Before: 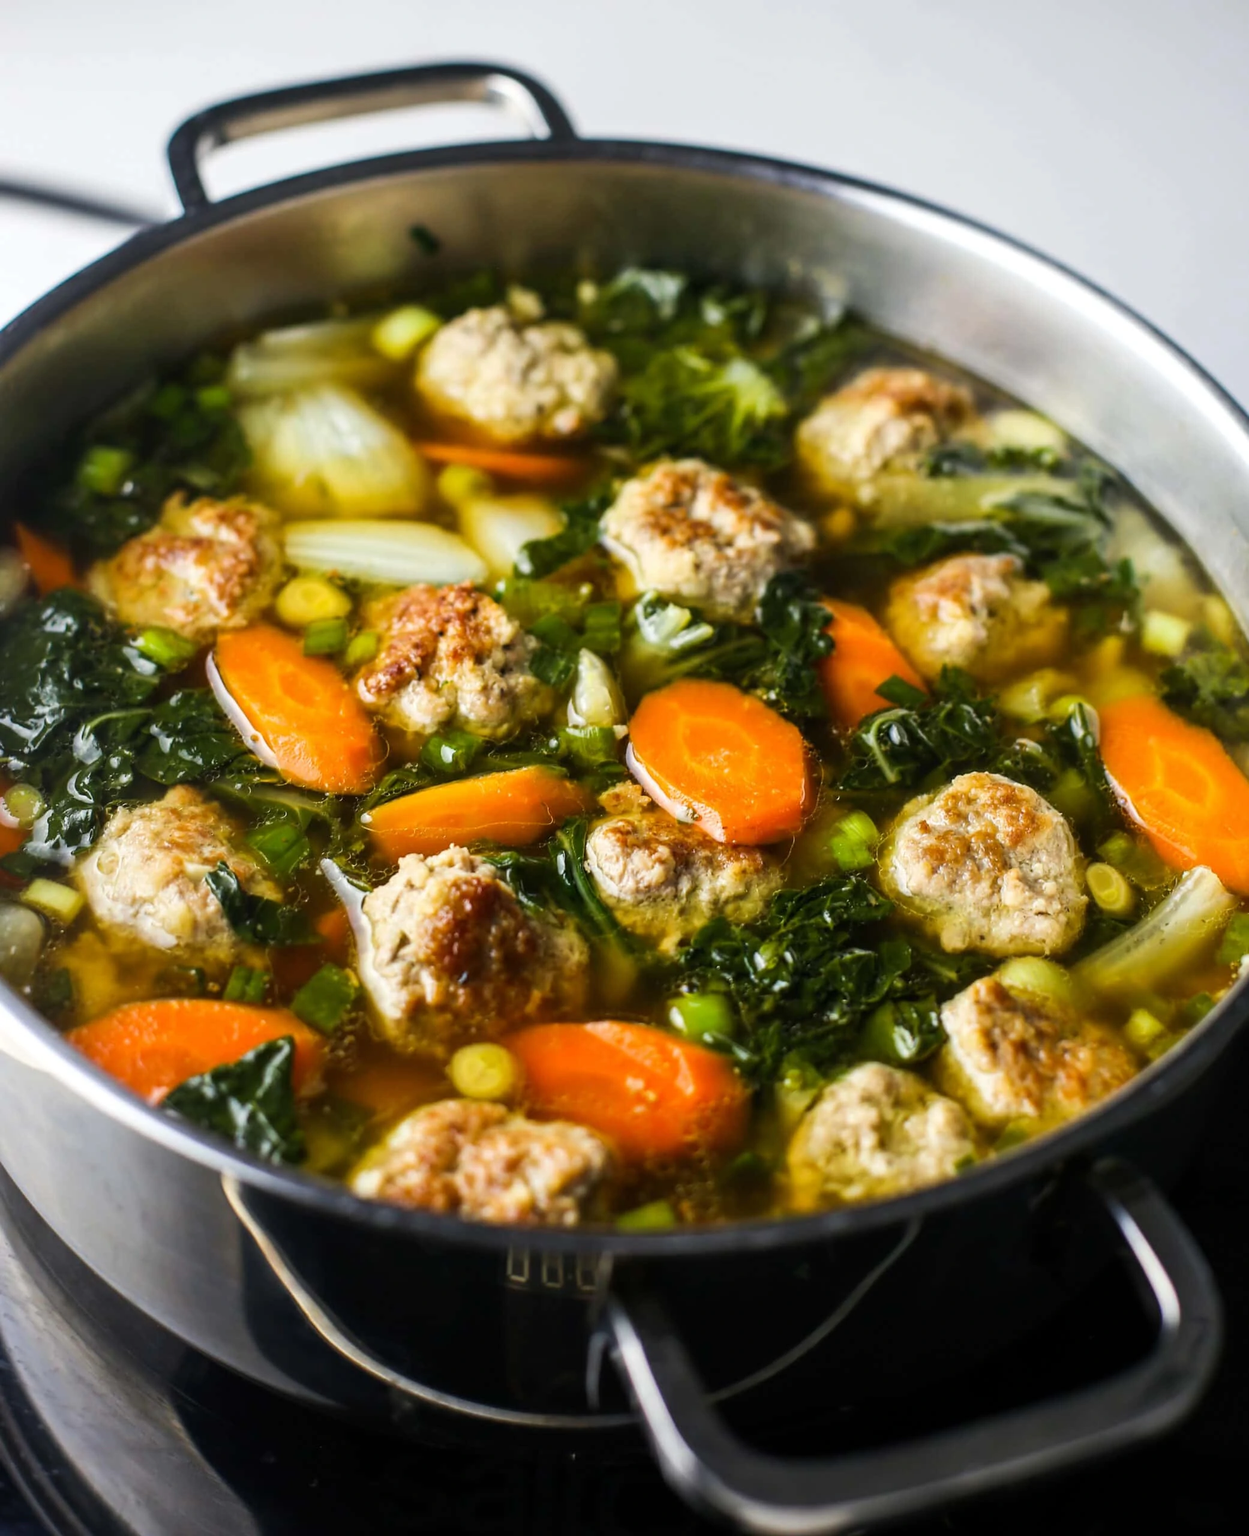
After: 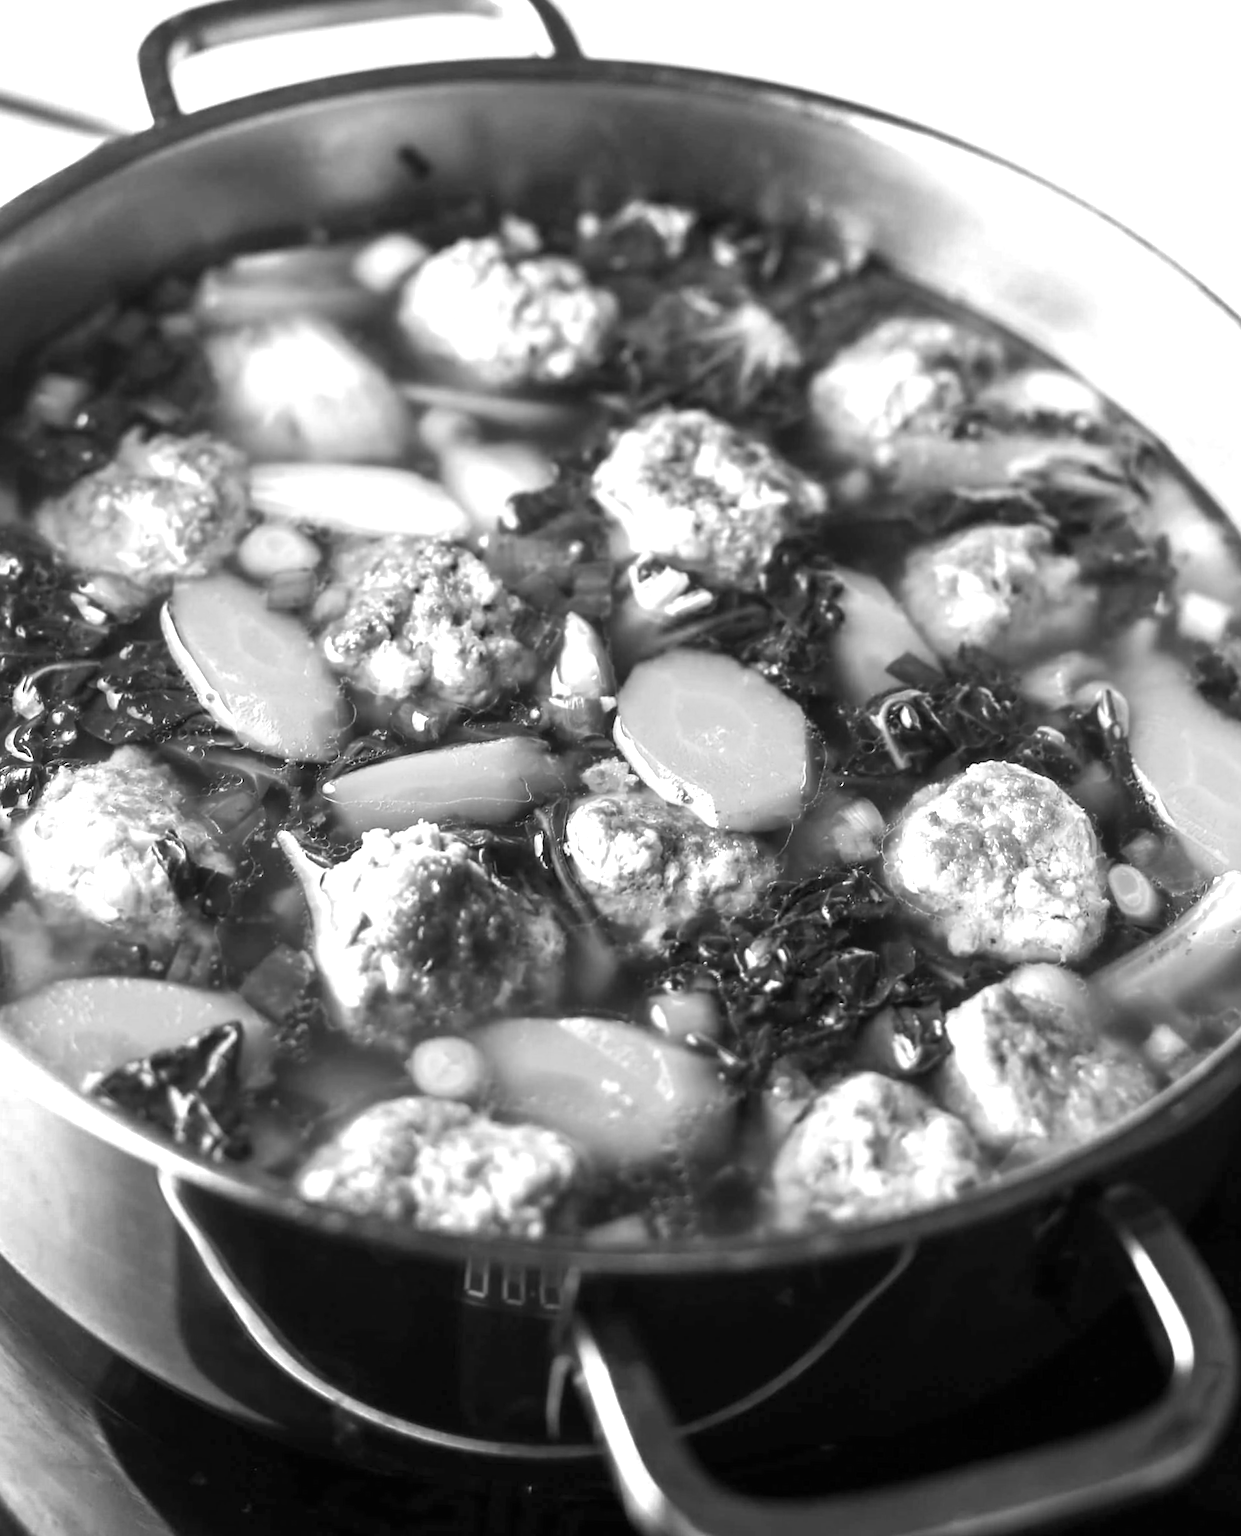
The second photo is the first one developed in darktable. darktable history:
exposure: black level correction 0, exposure 0.95 EV, compensate exposure bias true, compensate highlight preservation false
tone equalizer: edges refinement/feathering 500, mask exposure compensation -1.57 EV, preserve details no
crop and rotate: angle -1.98°, left 3.155%, top 3.637%, right 1.475%, bottom 0.43%
color zones: curves: ch0 [(0, 0.613) (0.01, 0.613) (0.245, 0.448) (0.498, 0.529) (0.642, 0.665) (0.879, 0.777) (0.99, 0.613)]; ch1 [(0, 0) (0.143, 0) (0.286, 0) (0.429, 0) (0.571, 0) (0.714, 0) (0.857, 0)]
